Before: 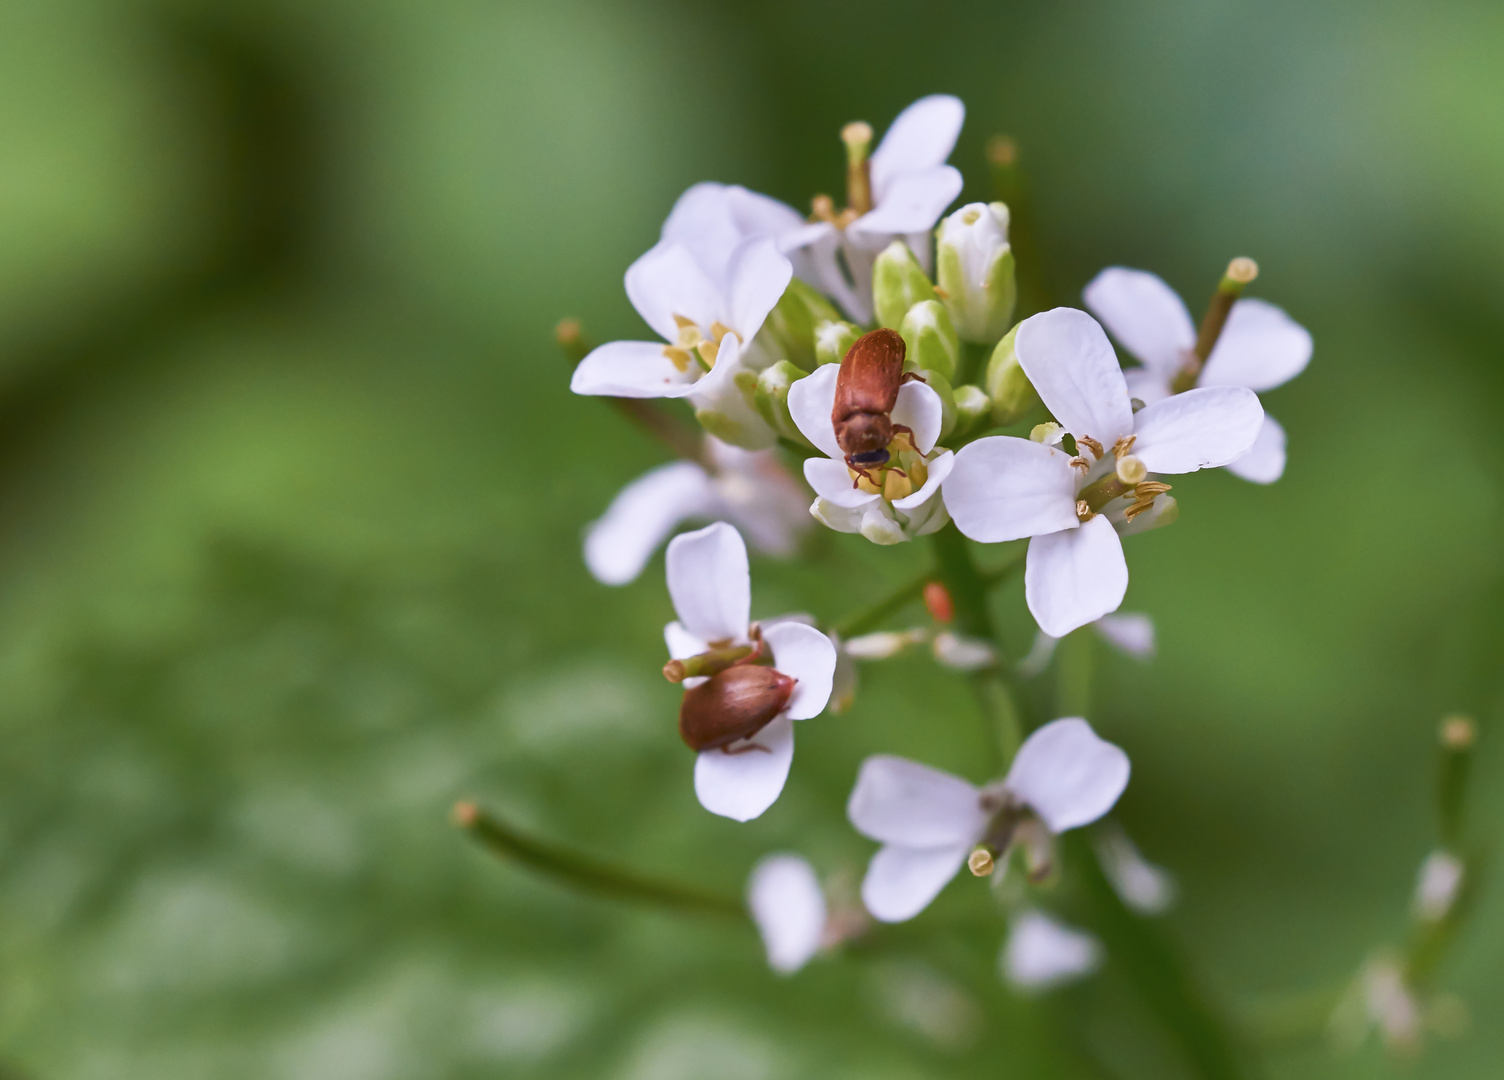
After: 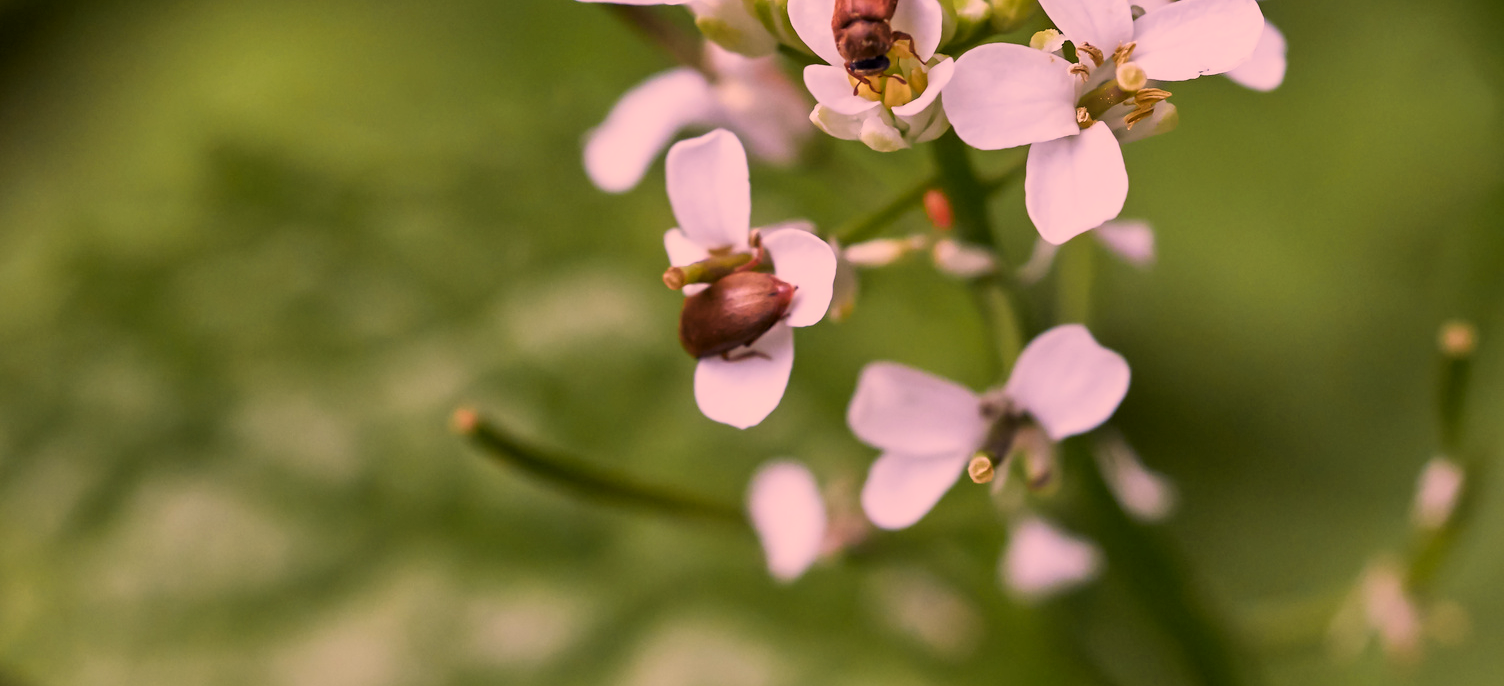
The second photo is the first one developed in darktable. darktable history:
filmic rgb: black relative exposure -11.88 EV, white relative exposure 5.43 EV, threshold 3 EV, hardness 4.49, latitude 50%, contrast 1.14, color science v5 (2021), contrast in shadows safe, contrast in highlights safe, enable highlight reconstruction true
crop and rotate: top 36.435%
color correction: highlights a* 21.16, highlights b* 19.61
local contrast: highlights 100%, shadows 100%, detail 120%, midtone range 0.2
